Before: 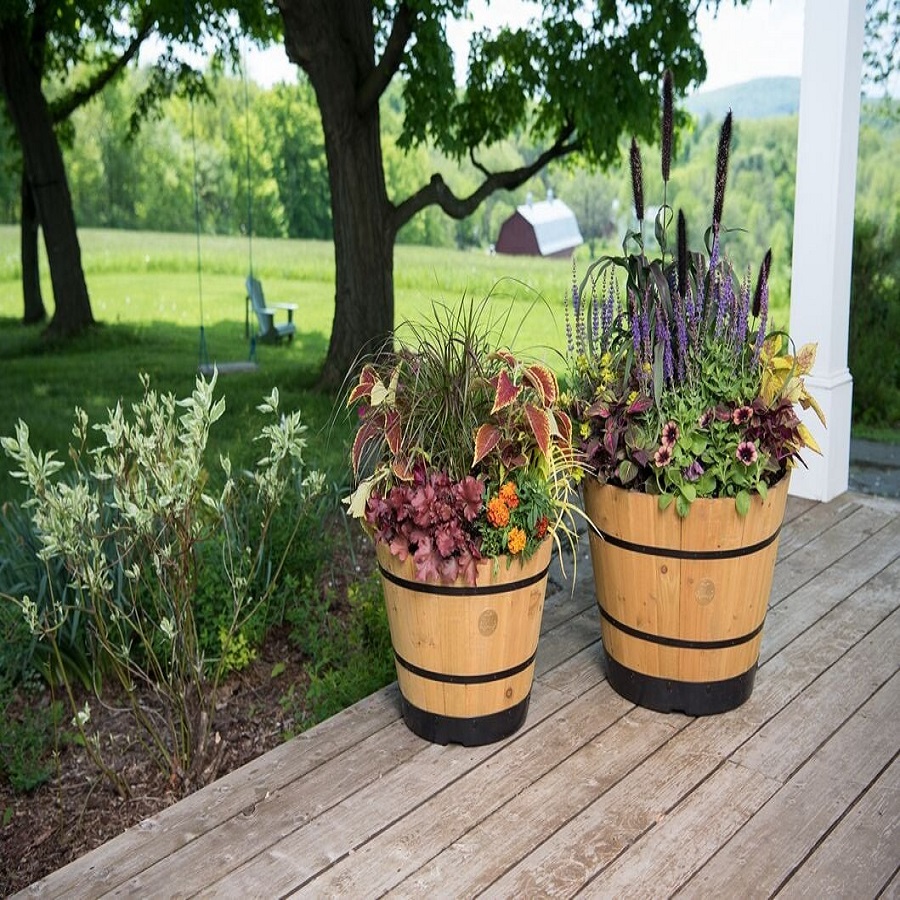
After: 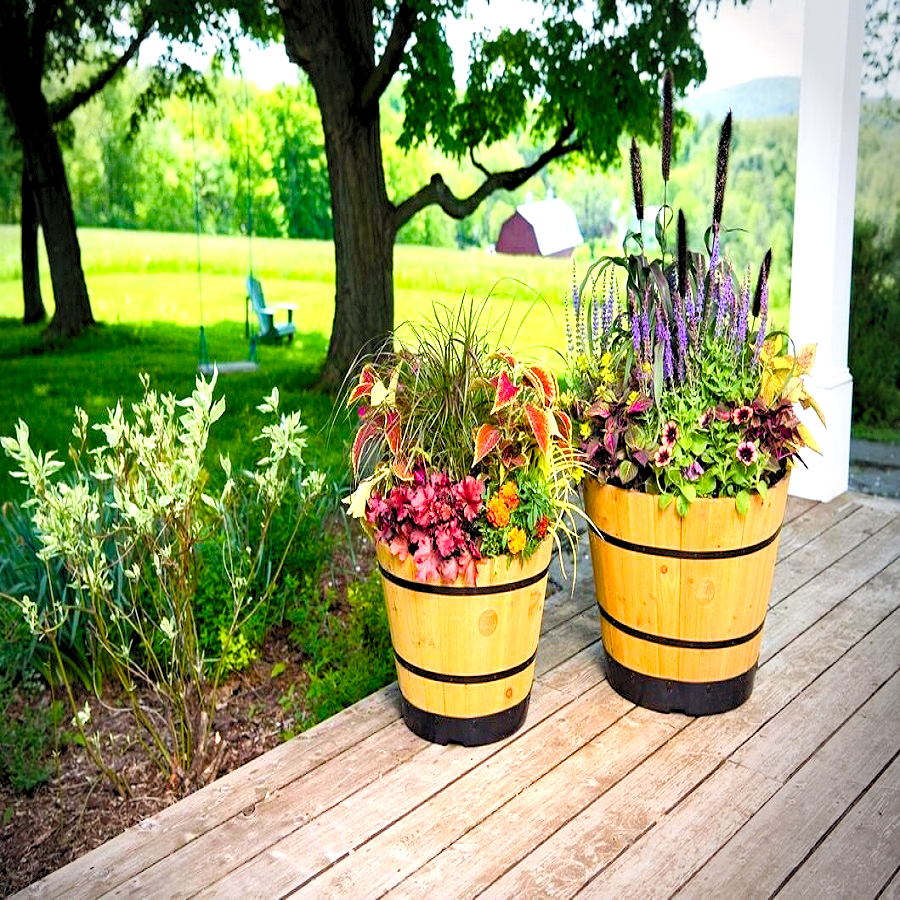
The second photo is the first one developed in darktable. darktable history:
contrast brightness saturation: contrast 0.07, brightness 0.08, saturation 0.18
haze removal: compatibility mode true, adaptive false
tone equalizer: -8 EV -0.75 EV, -7 EV -0.7 EV, -6 EV -0.6 EV, -5 EV -0.4 EV, -3 EV 0.4 EV, -2 EV 0.6 EV, -1 EV 0.7 EV, +0 EV 0.75 EV, edges refinement/feathering 500, mask exposure compensation -1.57 EV, preserve details no
white balance: emerald 1
vignetting: center (-0.15, 0.013)
color calibration: x 0.342, y 0.355, temperature 5146 K
color balance rgb: perceptual saturation grading › global saturation 35%, perceptual saturation grading › highlights -30%, perceptual saturation grading › shadows 35%, perceptual brilliance grading › global brilliance 3%, perceptual brilliance grading › highlights -3%, perceptual brilliance grading › shadows 3%
levels: black 3.83%, white 90.64%, levels [0.044, 0.416, 0.908]
